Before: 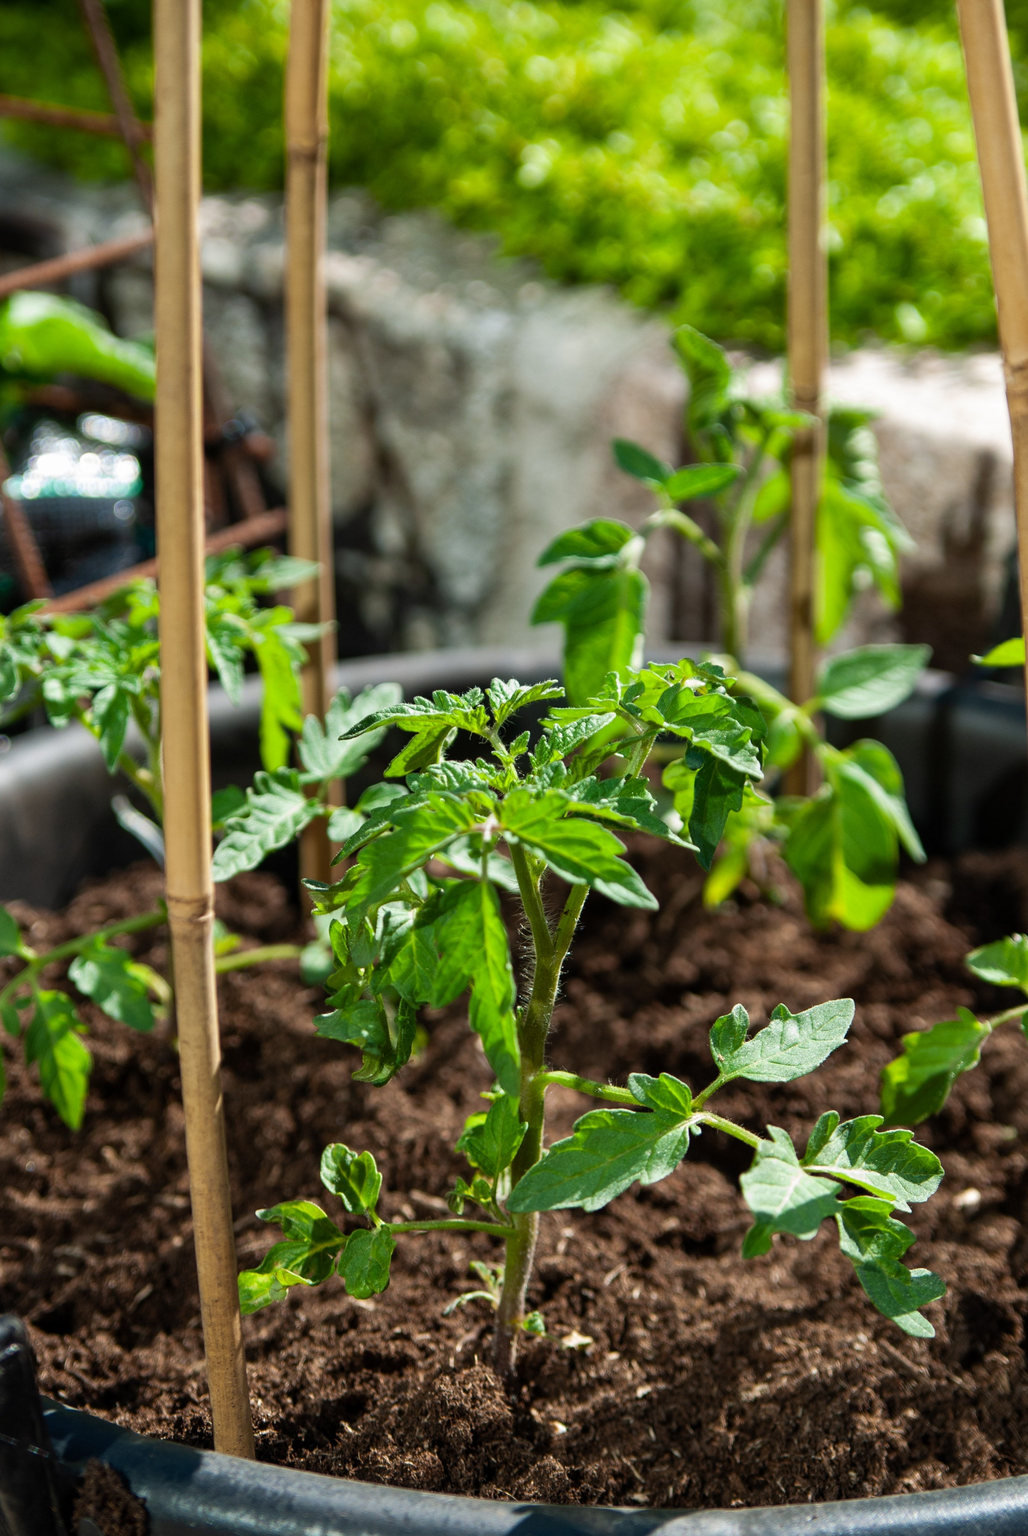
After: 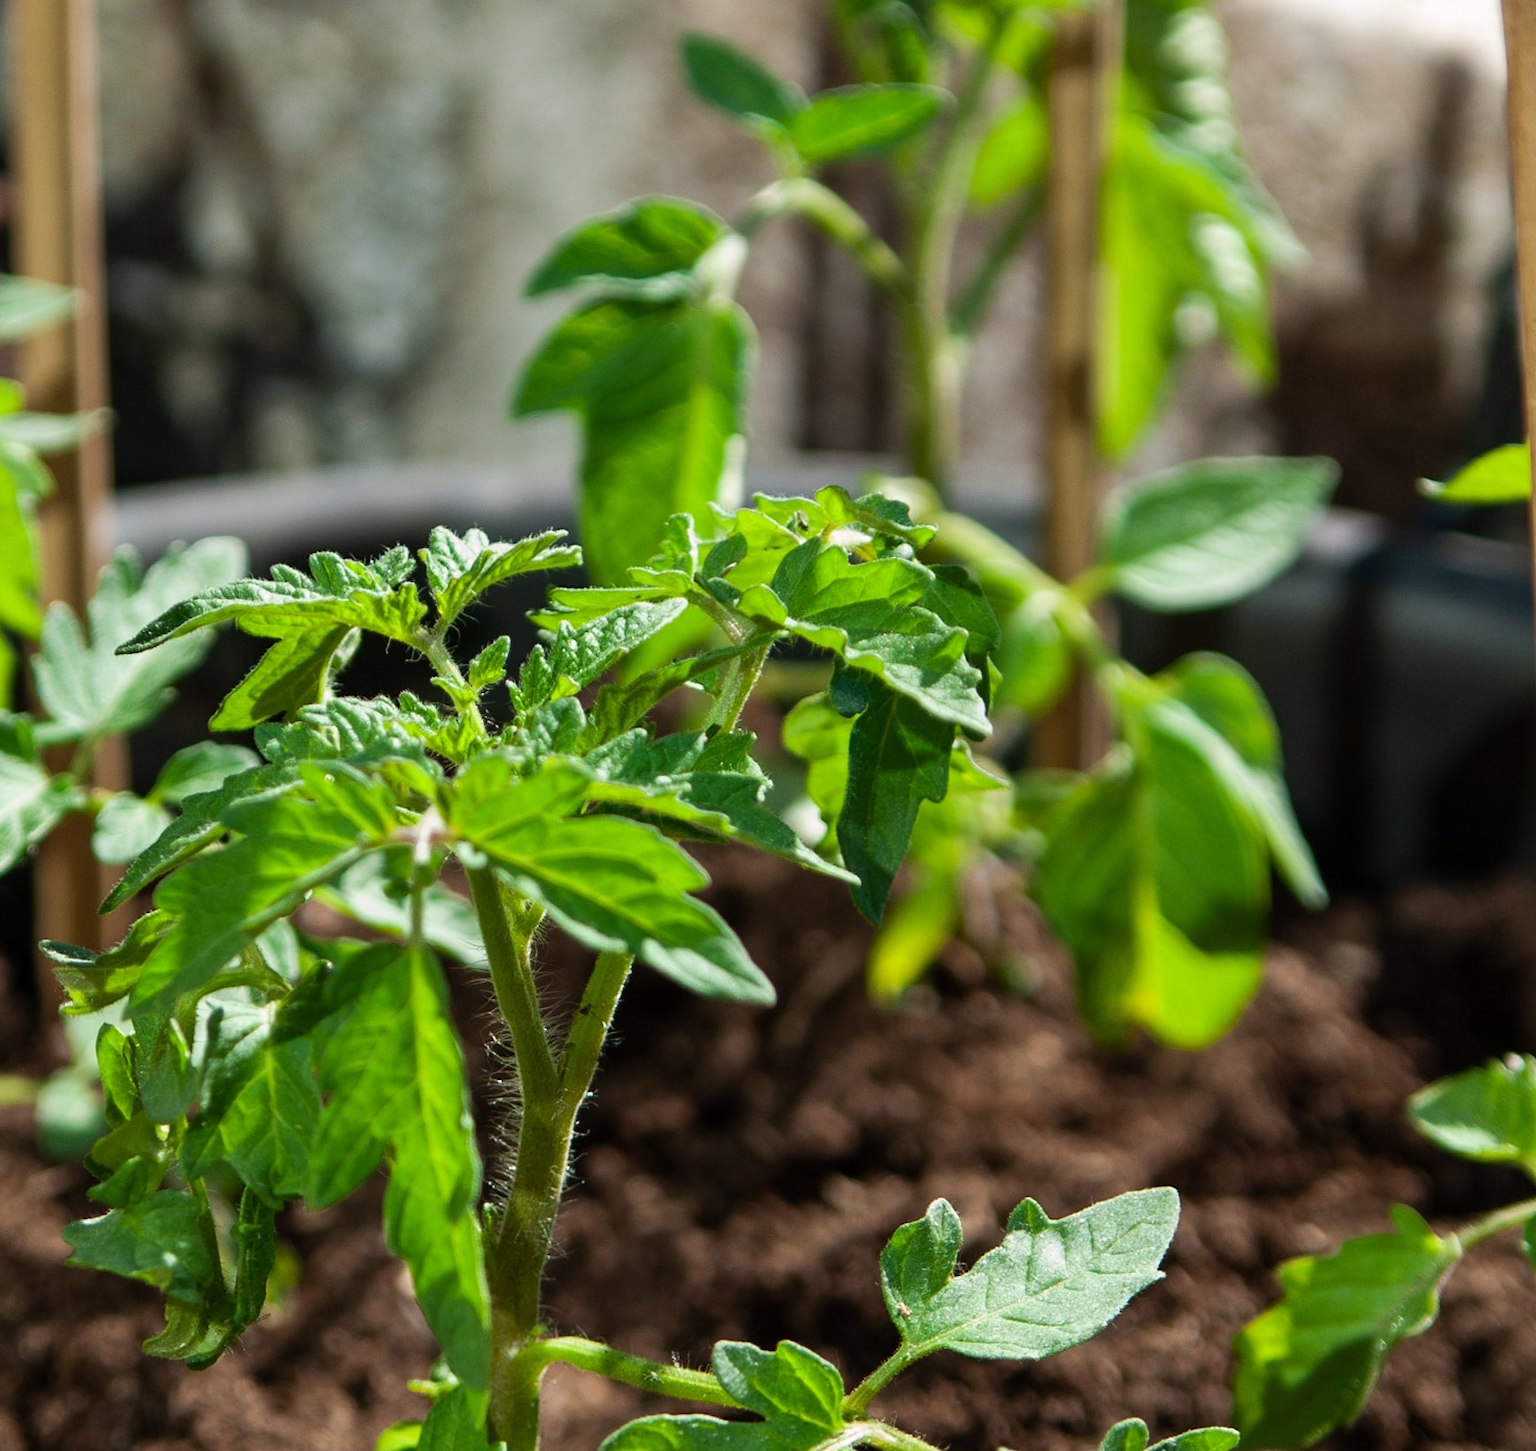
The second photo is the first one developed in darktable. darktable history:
crop and rotate: left 27.506%, top 27.525%, bottom 26.612%
